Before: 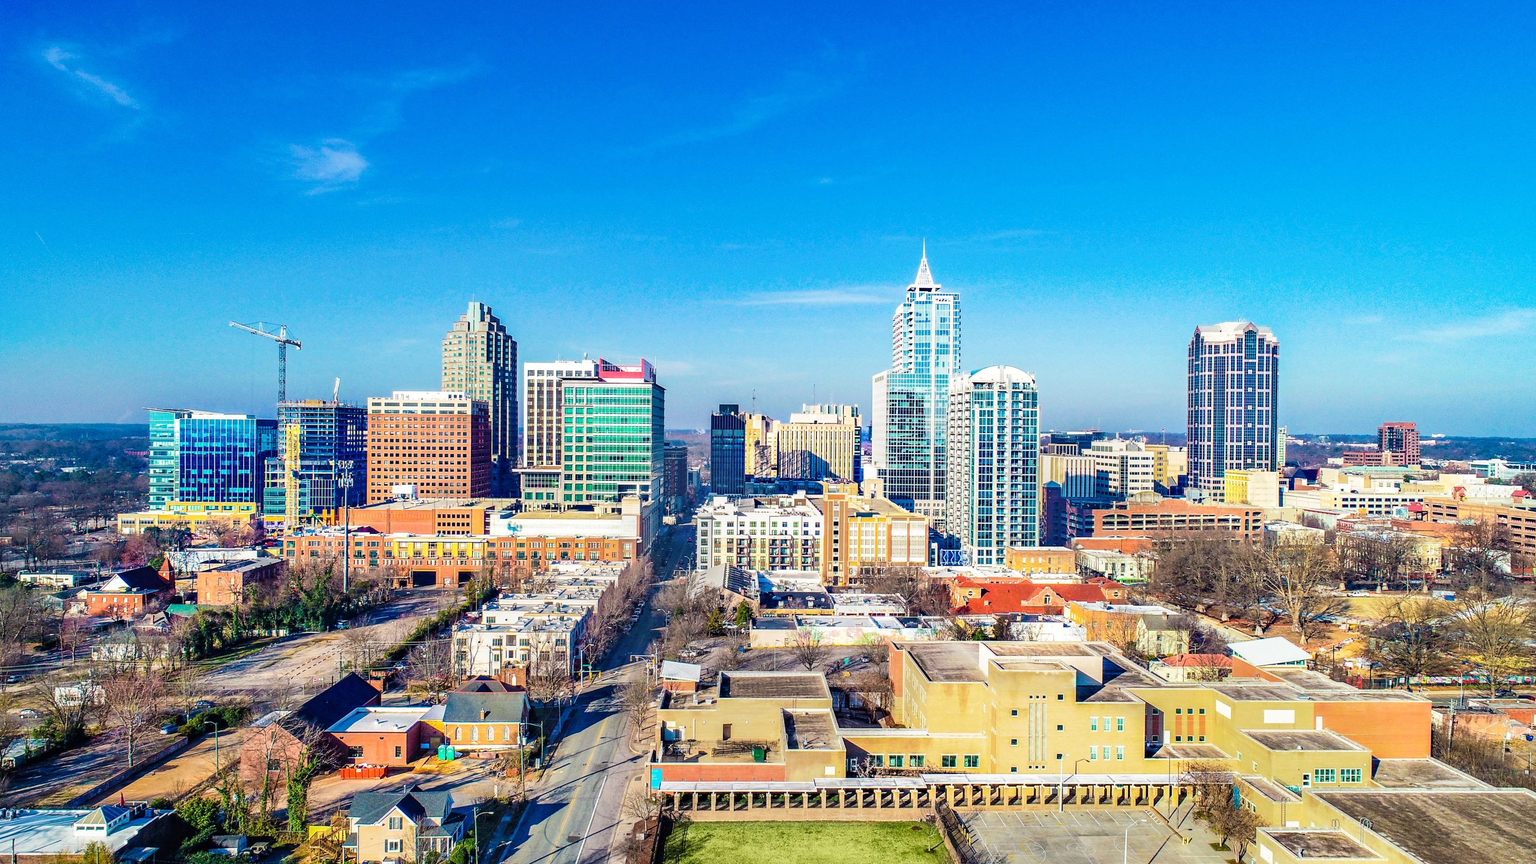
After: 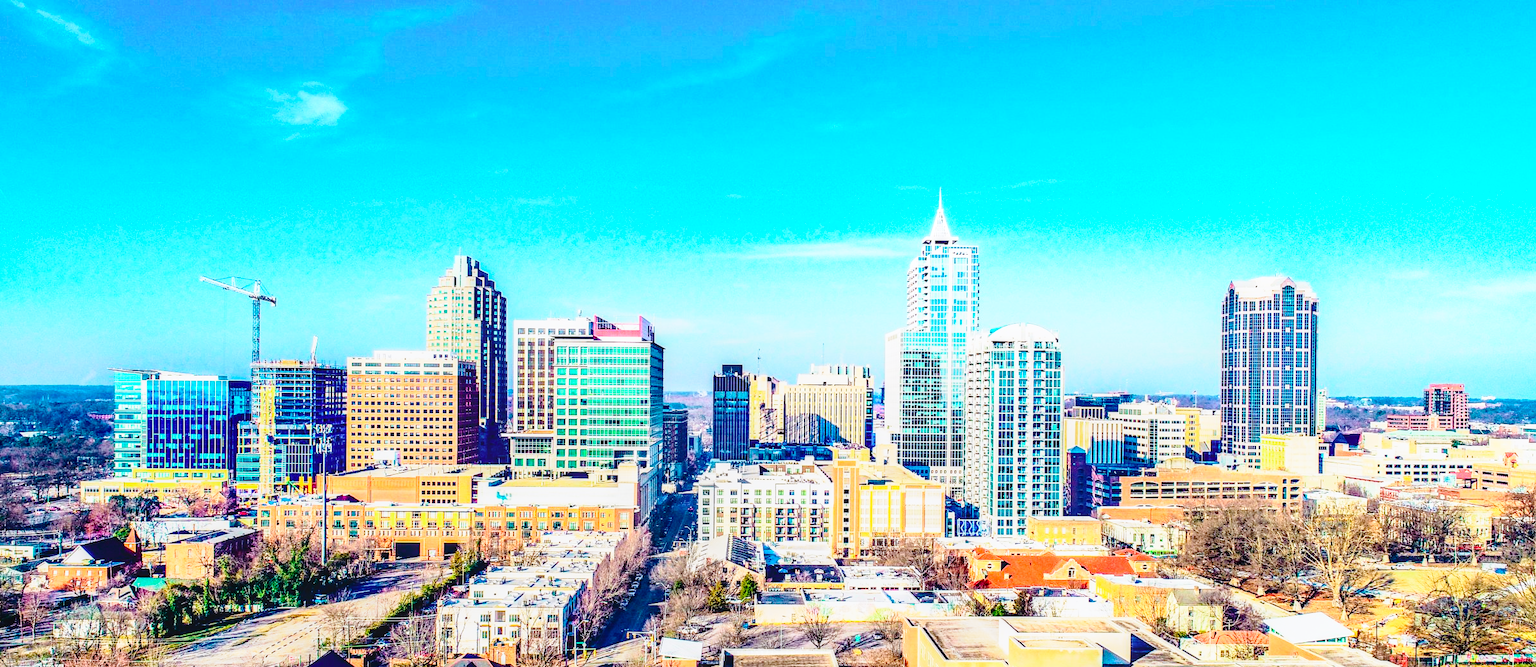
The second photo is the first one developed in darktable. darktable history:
tone curve: curves: ch0 [(0, 0.023) (0.132, 0.075) (0.256, 0.2) (0.454, 0.495) (0.708, 0.78) (0.844, 0.896) (1, 0.98)]; ch1 [(0, 0) (0.37, 0.308) (0.478, 0.46) (0.499, 0.5) (0.513, 0.508) (0.526, 0.533) (0.59, 0.612) (0.764, 0.804) (1, 1)]; ch2 [(0, 0) (0.312, 0.313) (0.461, 0.454) (0.48, 0.477) (0.503, 0.5) (0.526, 0.54) (0.564, 0.595) (0.631, 0.676) (0.713, 0.767) (0.985, 0.966)], color space Lab, independent channels
base curve: curves: ch0 [(0, 0) (0.028, 0.03) (0.121, 0.232) (0.46, 0.748) (0.859, 0.968) (1, 1)], preserve colors none
local contrast: on, module defaults
crop: left 2.737%, top 7.287%, right 3.421%, bottom 20.179%
